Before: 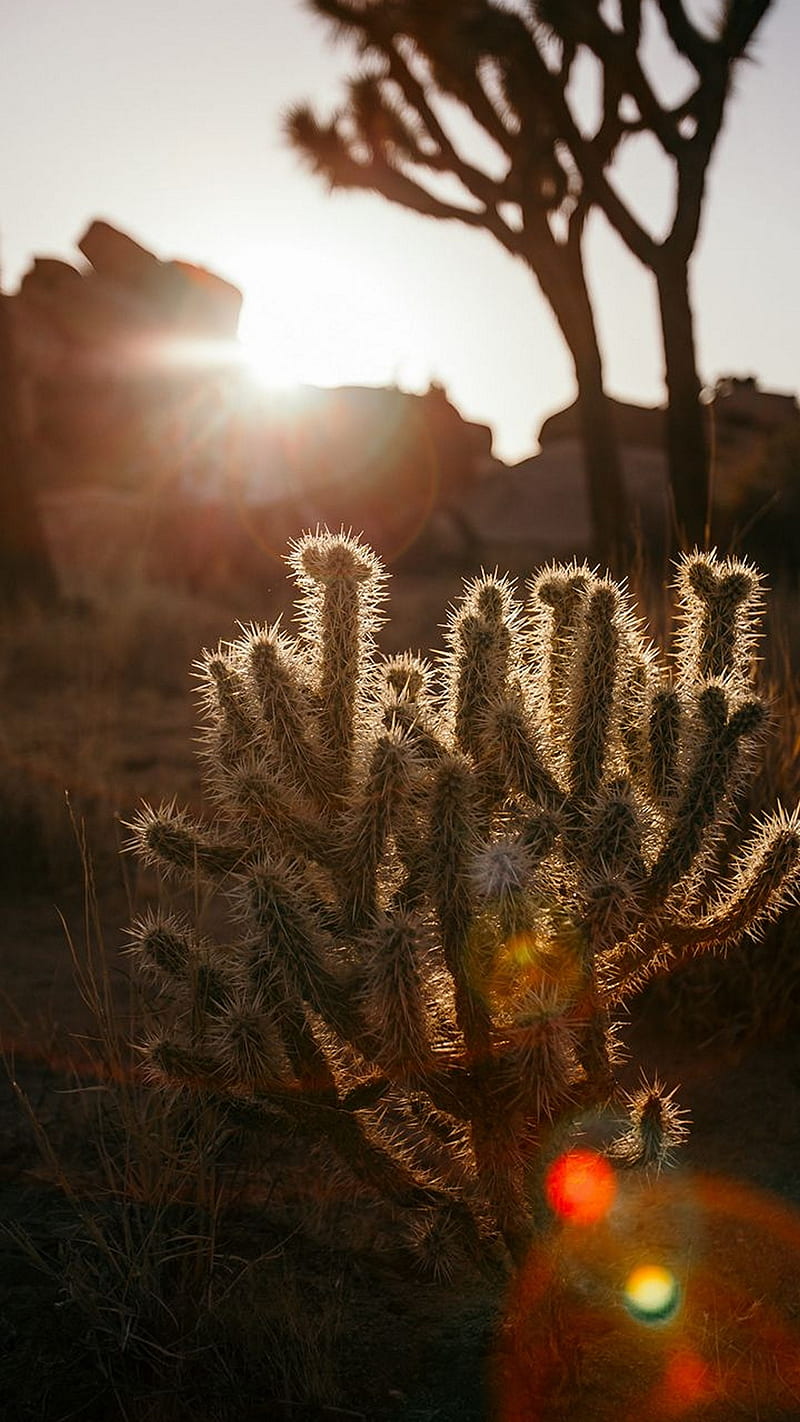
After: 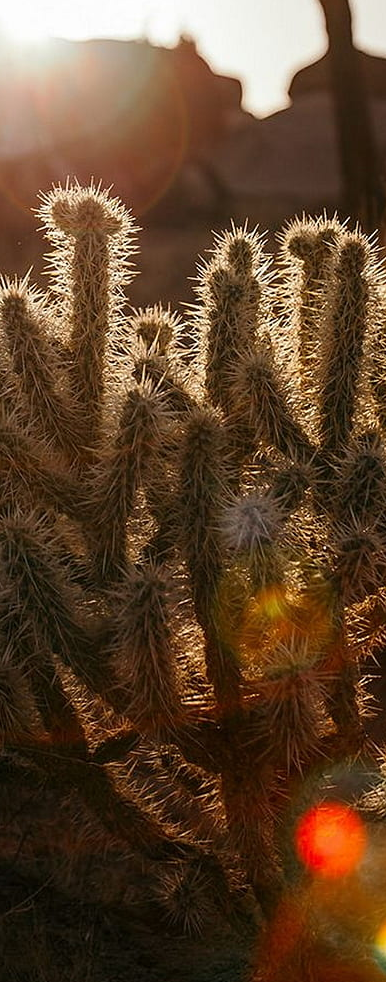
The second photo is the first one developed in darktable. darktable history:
crop: left 31.355%, top 24.456%, right 20.321%, bottom 6.436%
